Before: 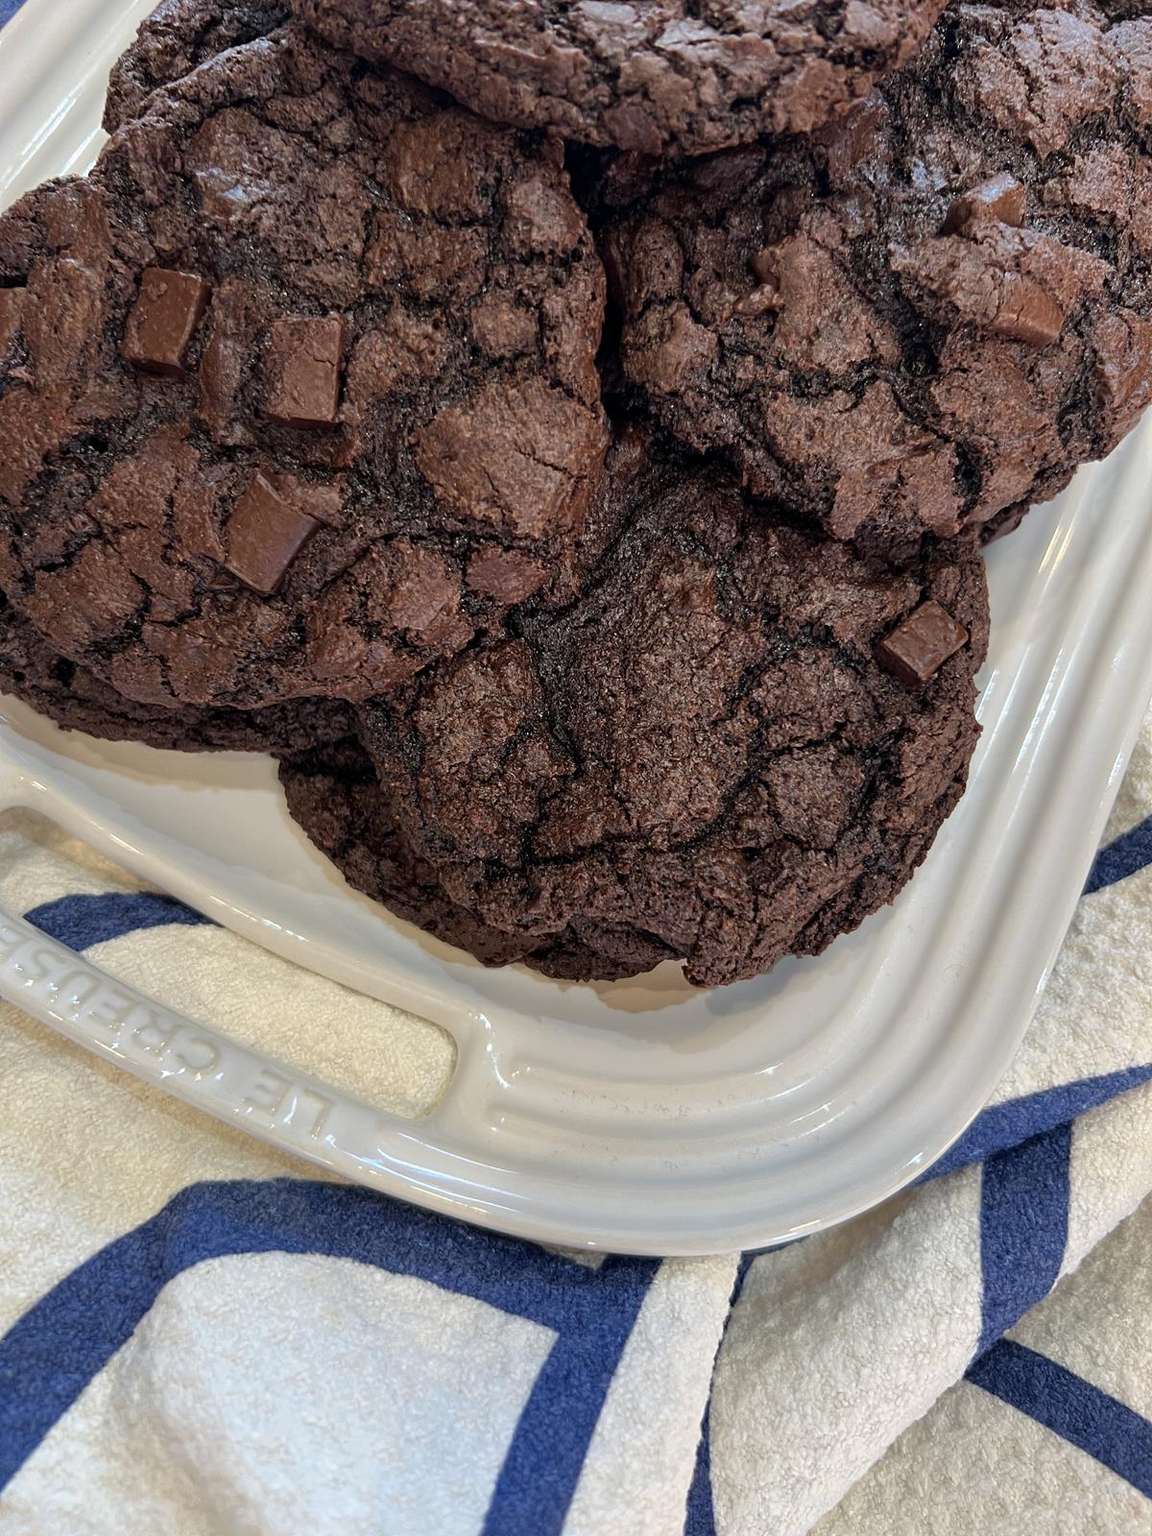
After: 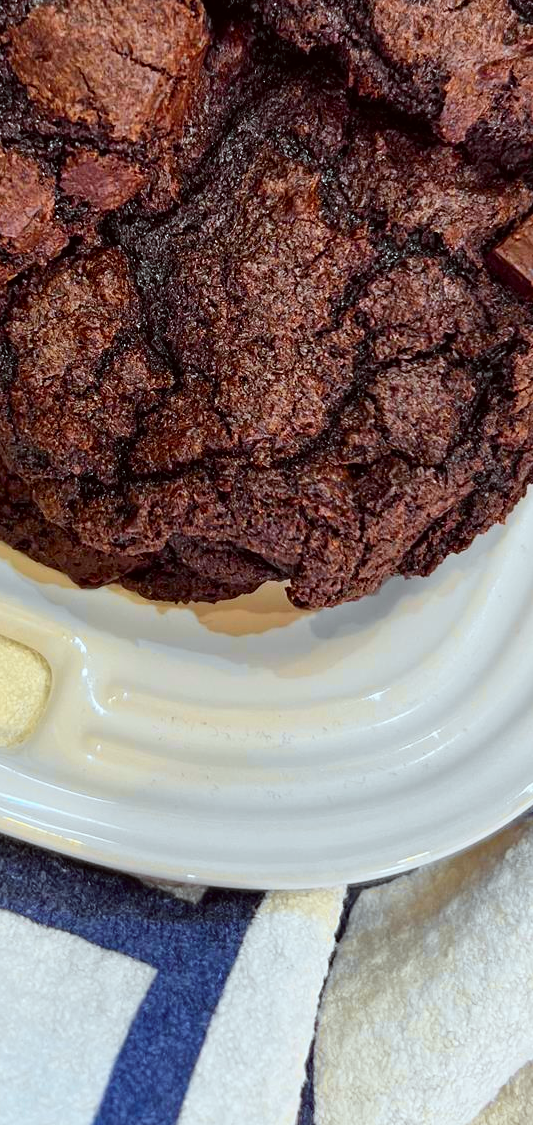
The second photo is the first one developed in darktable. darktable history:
crop: left 35.432%, top 26.233%, right 20.145%, bottom 3.432%
tone equalizer: on, module defaults
tone curve: curves: ch0 [(0, 0) (0.071, 0.047) (0.266, 0.26) (0.491, 0.552) (0.753, 0.818) (1, 0.983)]; ch1 [(0, 0) (0.346, 0.307) (0.408, 0.369) (0.463, 0.443) (0.482, 0.493) (0.502, 0.5) (0.517, 0.518) (0.55, 0.573) (0.597, 0.641) (0.651, 0.709) (1, 1)]; ch2 [(0, 0) (0.346, 0.34) (0.434, 0.46) (0.485, 0.494) (0.5, 0.494) (0.517, 0.506) (0.535, 0.545) (0.583, 0.634) (0.625, 0.686) (1, 1)], color space Lab, independent channels, preserve colors none
color correction: highlights a* -4.98, highlights b* -3.76, shadows a* 3.83, shadows b* 4.08
